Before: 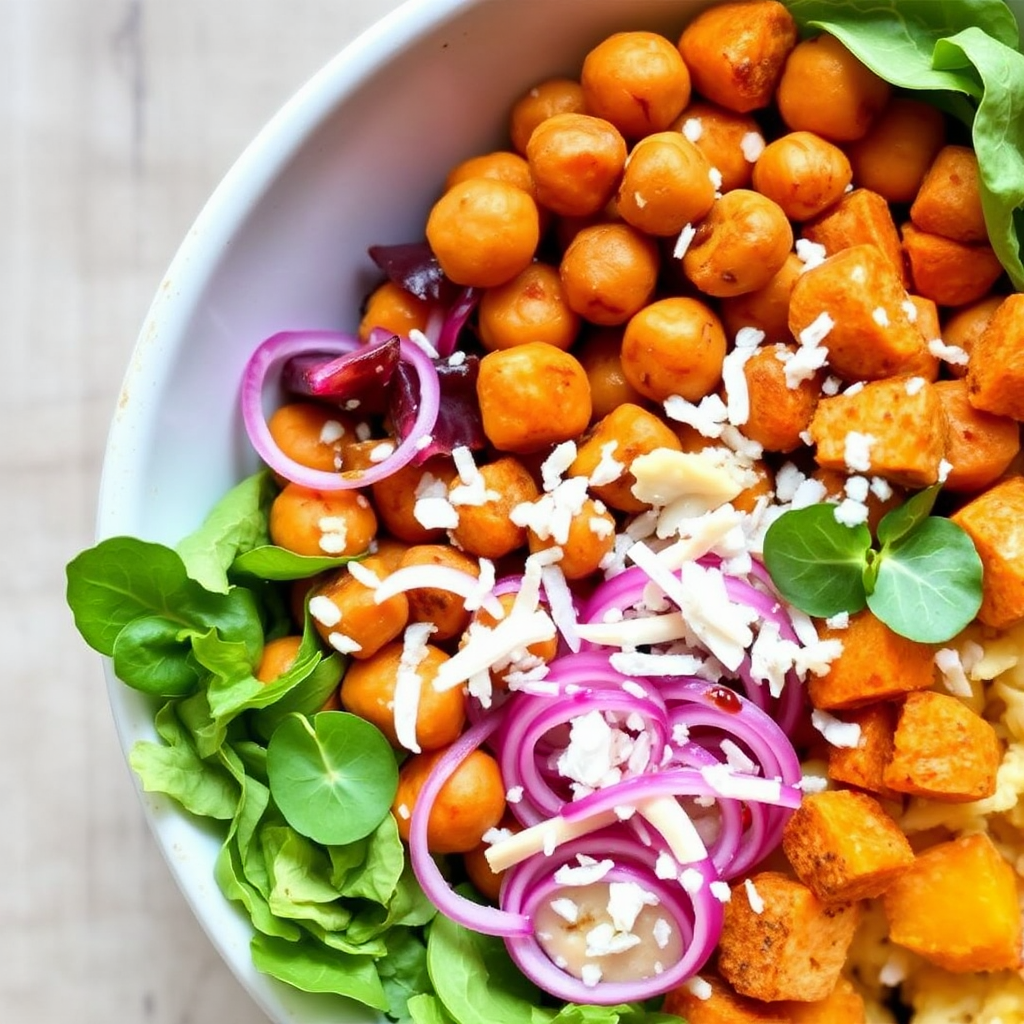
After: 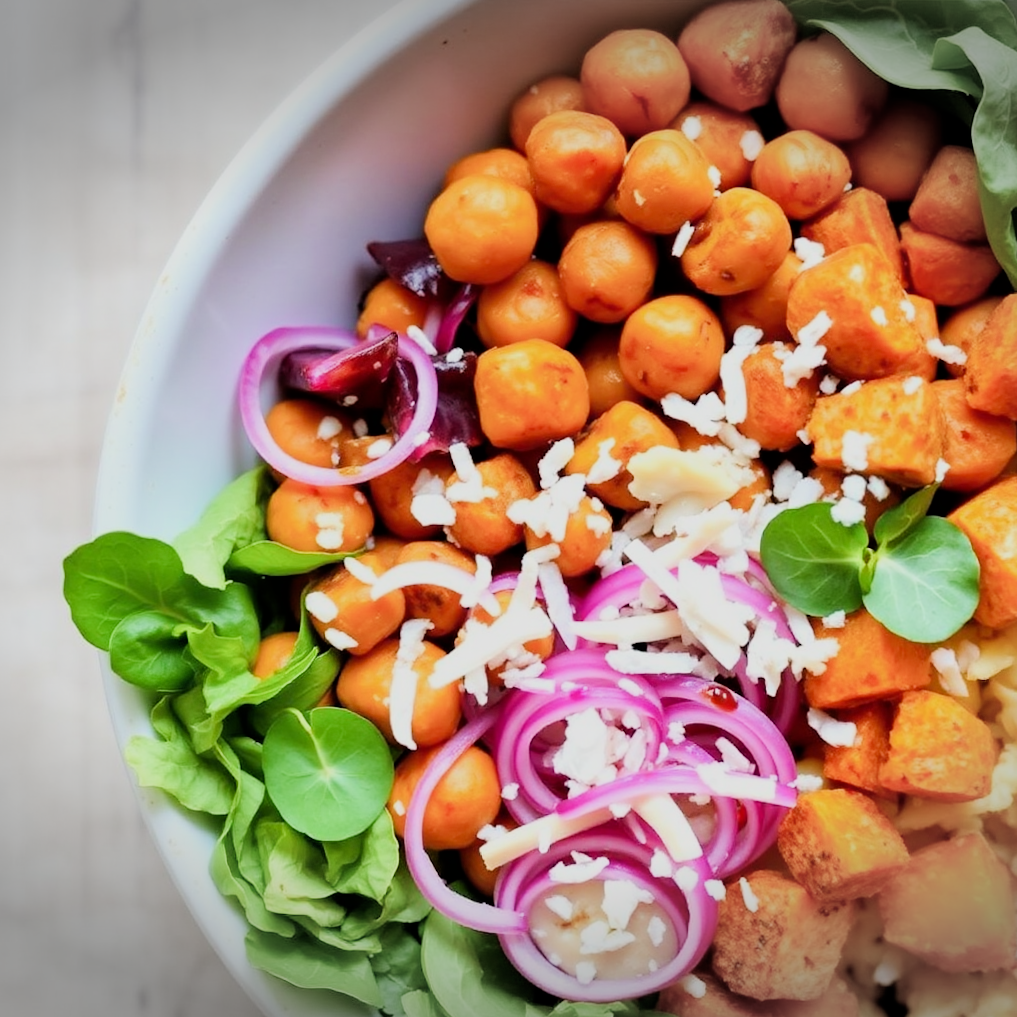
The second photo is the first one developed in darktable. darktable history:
vignetting: fall-off start 100.98%, width/height ratio 1.303, unbound false
crop and rotate: angle -0.341°
filmic rgb: black relative exposure -7.65 EV, white relative exposure 4.56 EV, threshold 5.97 EV, hardness 3.61, iterations of high-quality reconstruction 10, enable highlight reconstruction true
tone equalizer: -8 EV -0.406 EV, -7 EV -0.41 EV, -6 EV -0.37 EV, -5 EV -0.19 EV, -3 EV 0.188 EV, -2 EV 0.32 EV, -1 EV 0.391 EV, +0 EV 0.43 EV
